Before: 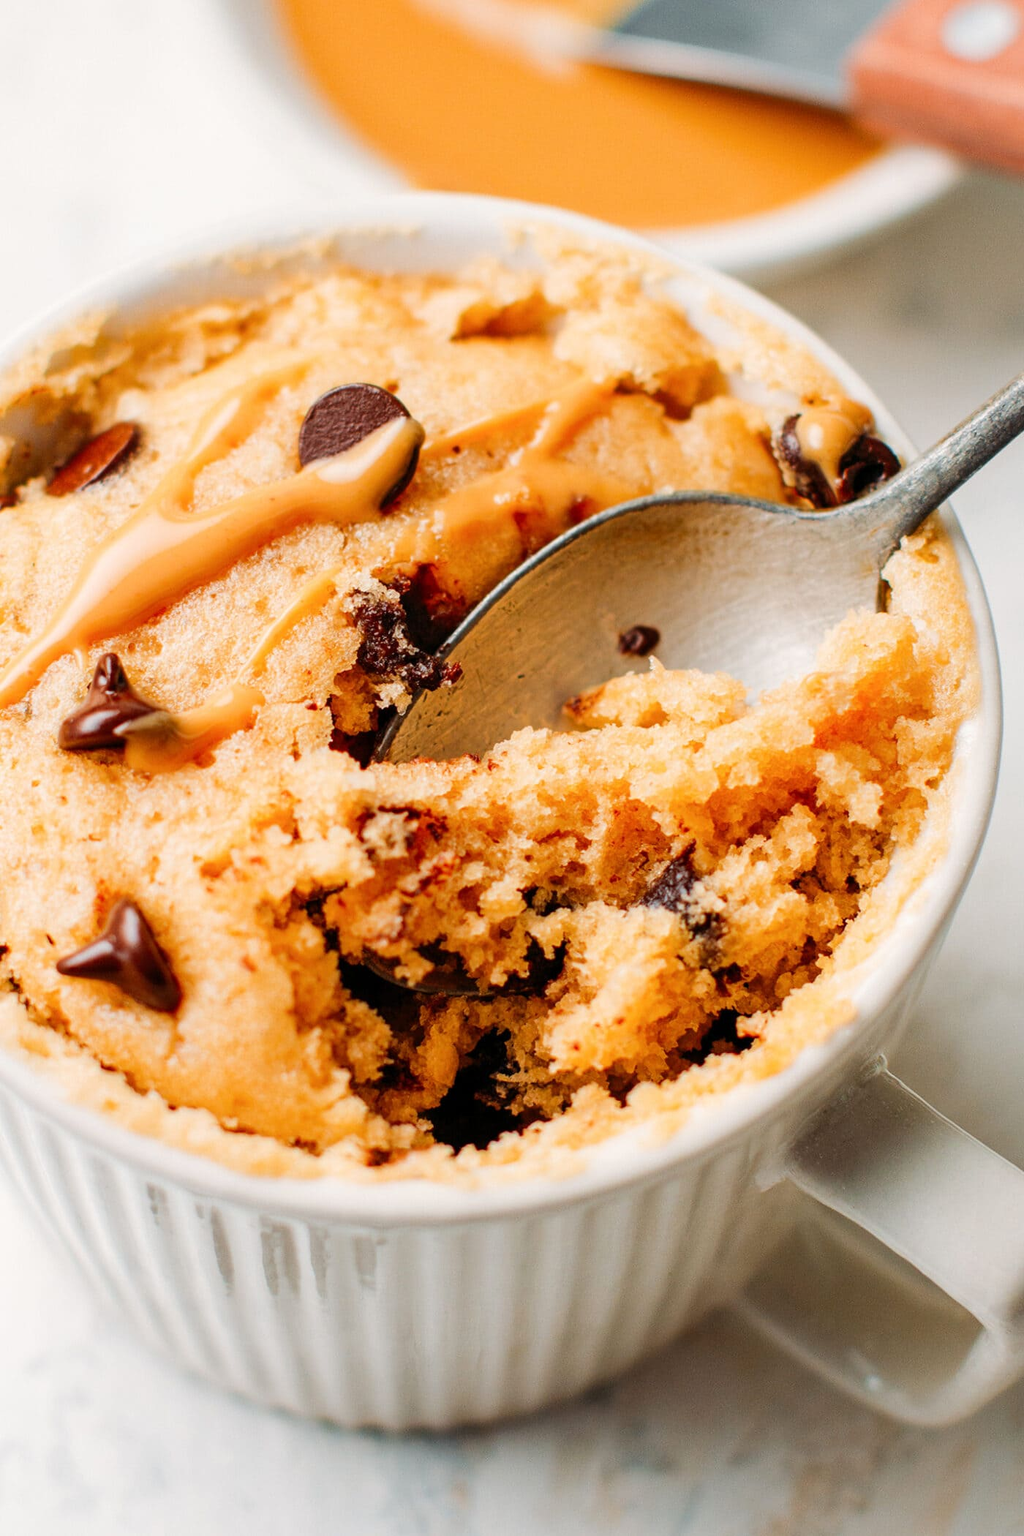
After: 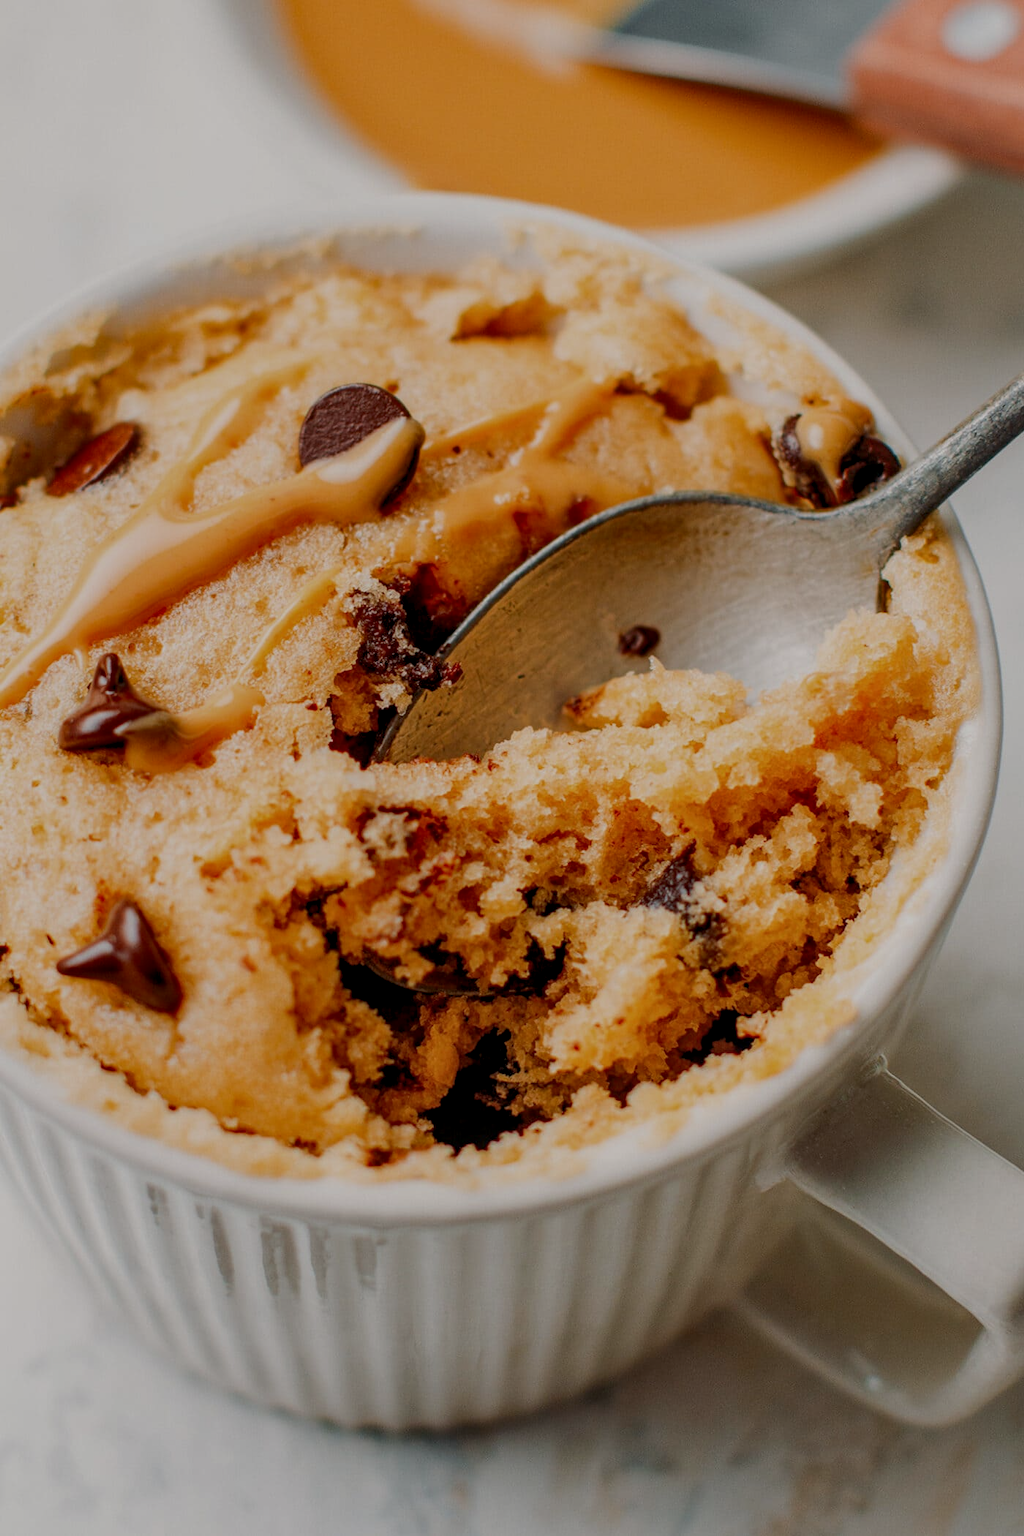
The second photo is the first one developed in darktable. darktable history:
local contrast: on, module defaults
tone equalizer: -8 EV -0.006 EV, -7 EV 0.03 EV, -6 EV -0.008 EV, -5 EV 0.007 EV, -4 EV -0.035 EV, -3 EV -0.24 EV, -2 EV -0.679 EV, -1 EV -0.968 EV, +0 EV -0.984 EV
